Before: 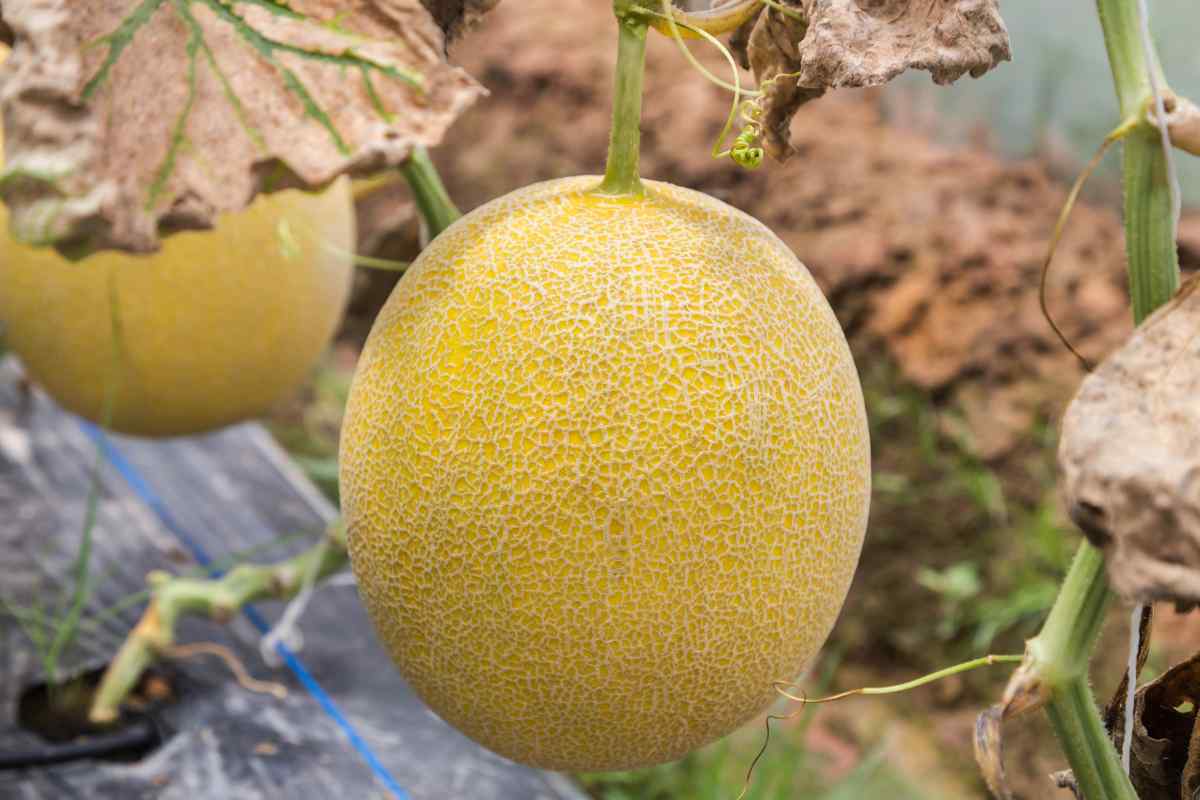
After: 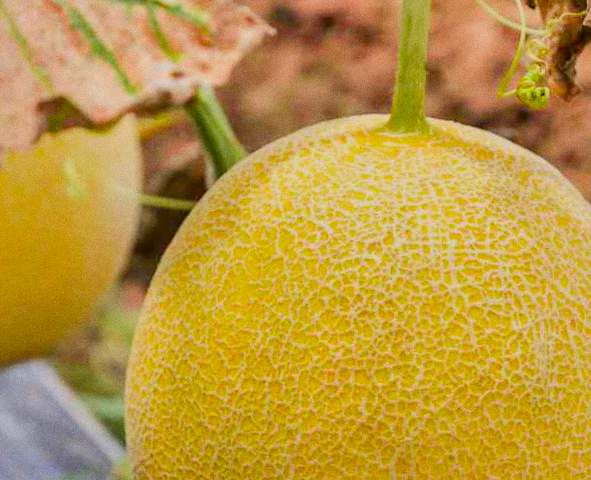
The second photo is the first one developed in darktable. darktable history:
local contrast: mode bilateral grid, contrast 20, coarseness 50, detail 141%, midtone range 0.2
grain: coarseness 0.09 ISO
crop: left 17.835%, top 7.675%, right 32.881%, bottom 32.213%
filmic rgb: black relative exposure -8.79 EV, white relative exposure 4.98 EV, threshold 6 EV, target black luminance 0%, hardness 3.77, latitude 66.34%, contrast 0.822, highlights saturation mix 10%, shadows ↔ highlights balance 20%, add noise in highlights 0.1, color science v4 (2020), iterations of high-quality reconstruction 0, type of noise poissonian, enable highlight reconstruction true
exposure: exposure 0.081 EV, compensate highlight preservation false
tone curve: curves: ch0 [(0, 0.008) (0.046, 0.032) (0.151, 0.108) (0.367, 0.379) (0.496, 0.526) (0.771, 0.786) (0.857, 0.85) (1, 0.965)]; ch1 [(0, 0) (0.248, 0.252) (0.388, 0.383) (0.482, 0.478) (0.499, 0.499) (0.518, 0.518) (0.544, 0.552) (0.585, 0.617) (0.683, 0.735) (0.823, 0.894) (1, 1)]; ch2 [(0, 0) (0.302, 0.284) (0.427, 0.417) (0.473, 0.47) (0.503, 0.503) (0.523, 0.518) (0.55, 0.563) (0.624, 0.643) (0.753, 0.764) (1, 1)], color space Lab, independent channels, preserve colors none
